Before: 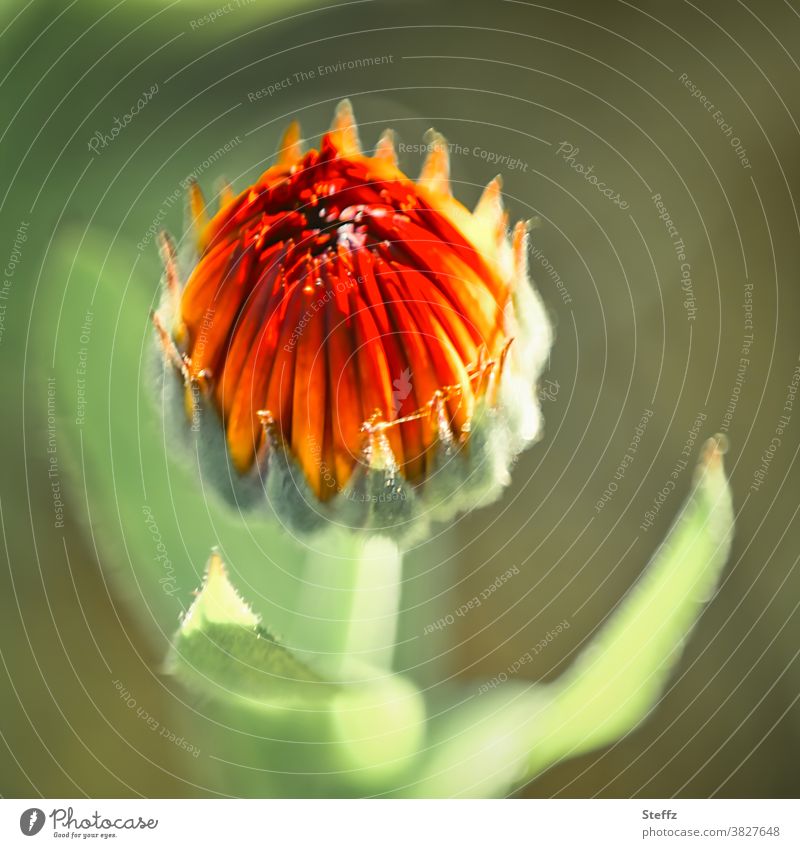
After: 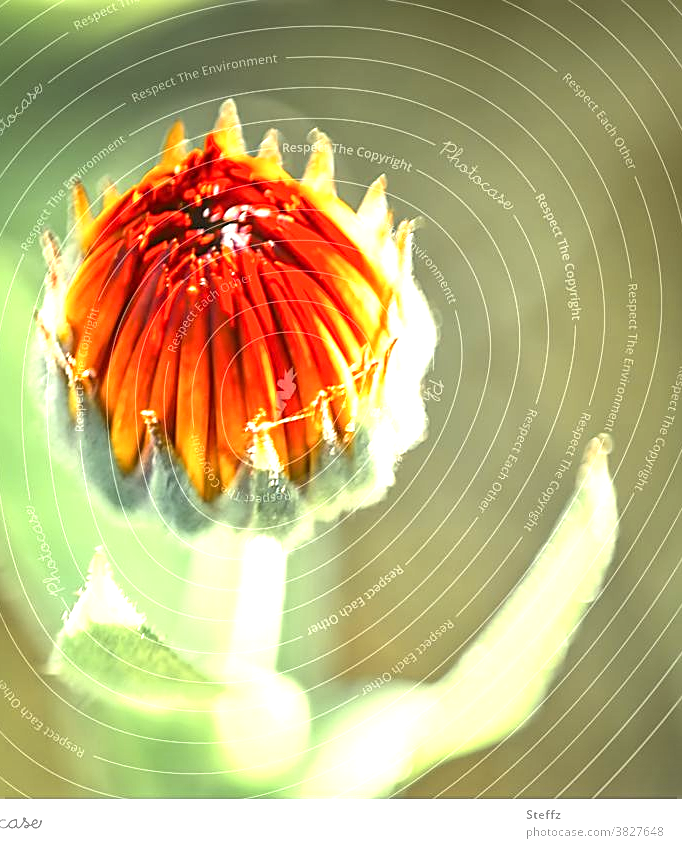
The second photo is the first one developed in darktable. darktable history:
sharpen: on, module defaults
crop and rotate: left 14.744%
exposure: black level correction 0, exposure 1.1 EV, compensate exposure bias true, compensate highlight preservation false
local contrast: on, module defaults
